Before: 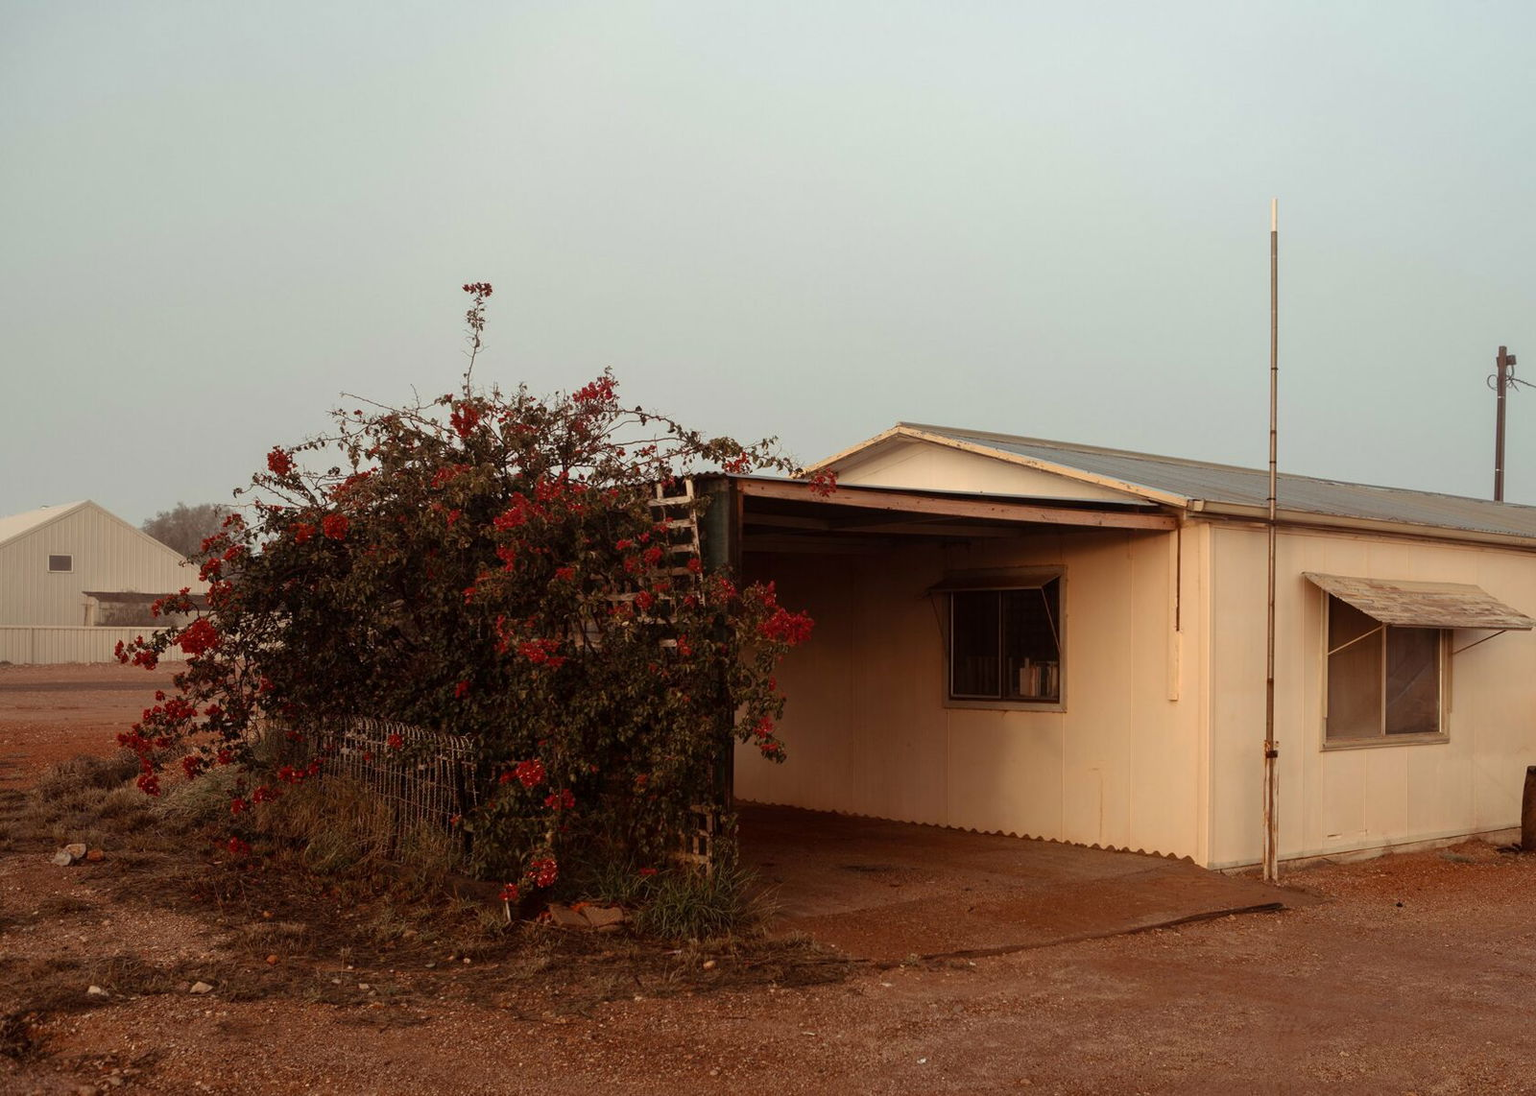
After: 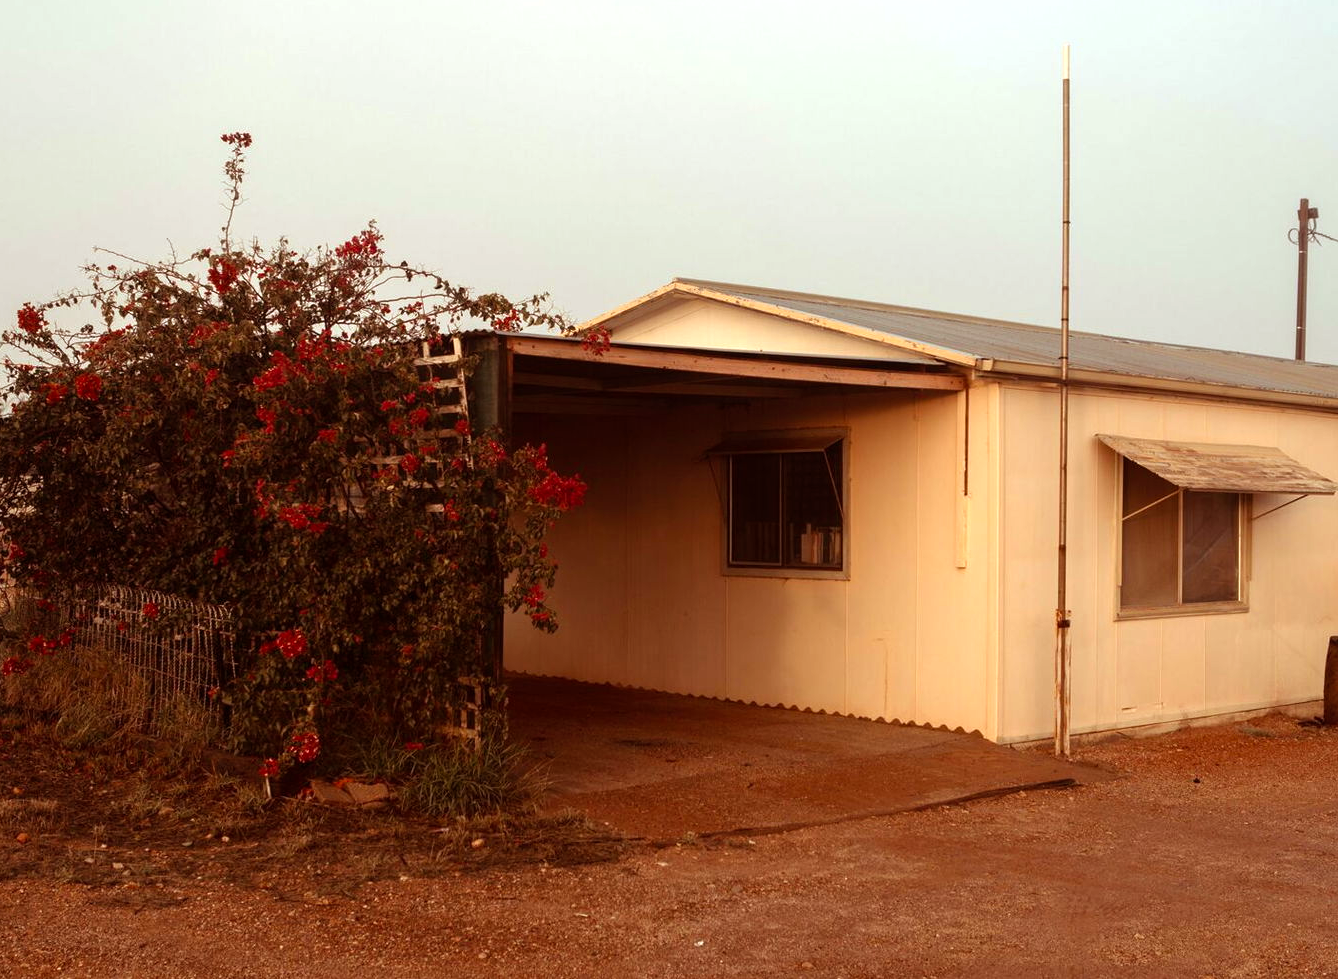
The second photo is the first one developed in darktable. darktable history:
crop: left 16.315%, top 14.246%
exposure: black level correction 0, exposure 0.6 EV, compensate highlight preservation false
rgb levels: mode RGB, independent channels, levels [[0, 0.5, 1], [0, 0.521, 1], [0, 0.536, 1]]
